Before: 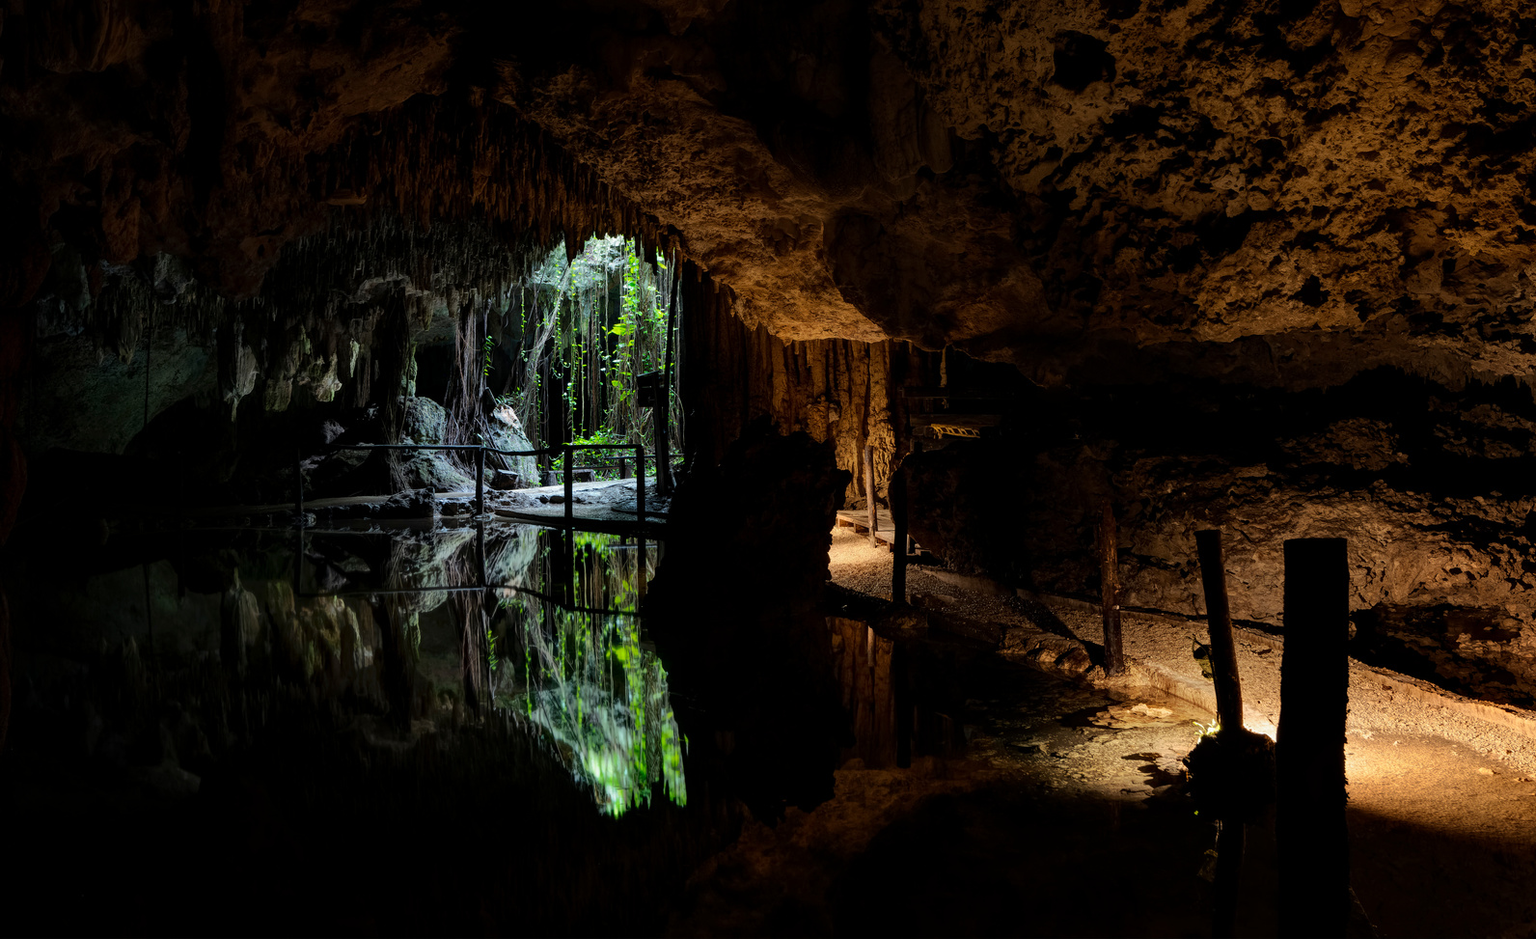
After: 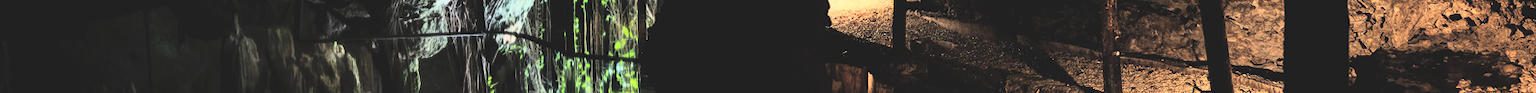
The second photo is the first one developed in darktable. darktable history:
white balance: emerald 1
crop and rotate: top 59.084%, bottom 30.916%
exposure: black level correction -0.03, compensate highlight preservation false
rgb curve: curves: ch0 [(0, 0) (0.21, 0.15) (0.24, 0.21) (0.5, 0.75) (0.75, 0.96) (0.89, 0.99) (1, 1)]; ch1 [(0, 0.02) (0.21, 0.13) (0.25, 0.2) (0.5, 0.67) (0.75, 0.9) (0.89, 0.97) (1, 1)]; ch2 [(0, 0.02) (0.21, 0.13) (0.25, 0.2) (0.5, 0.67) (0.75, 0.9) (0.89, 0.97) (1, 1)], compensate middle gray true
